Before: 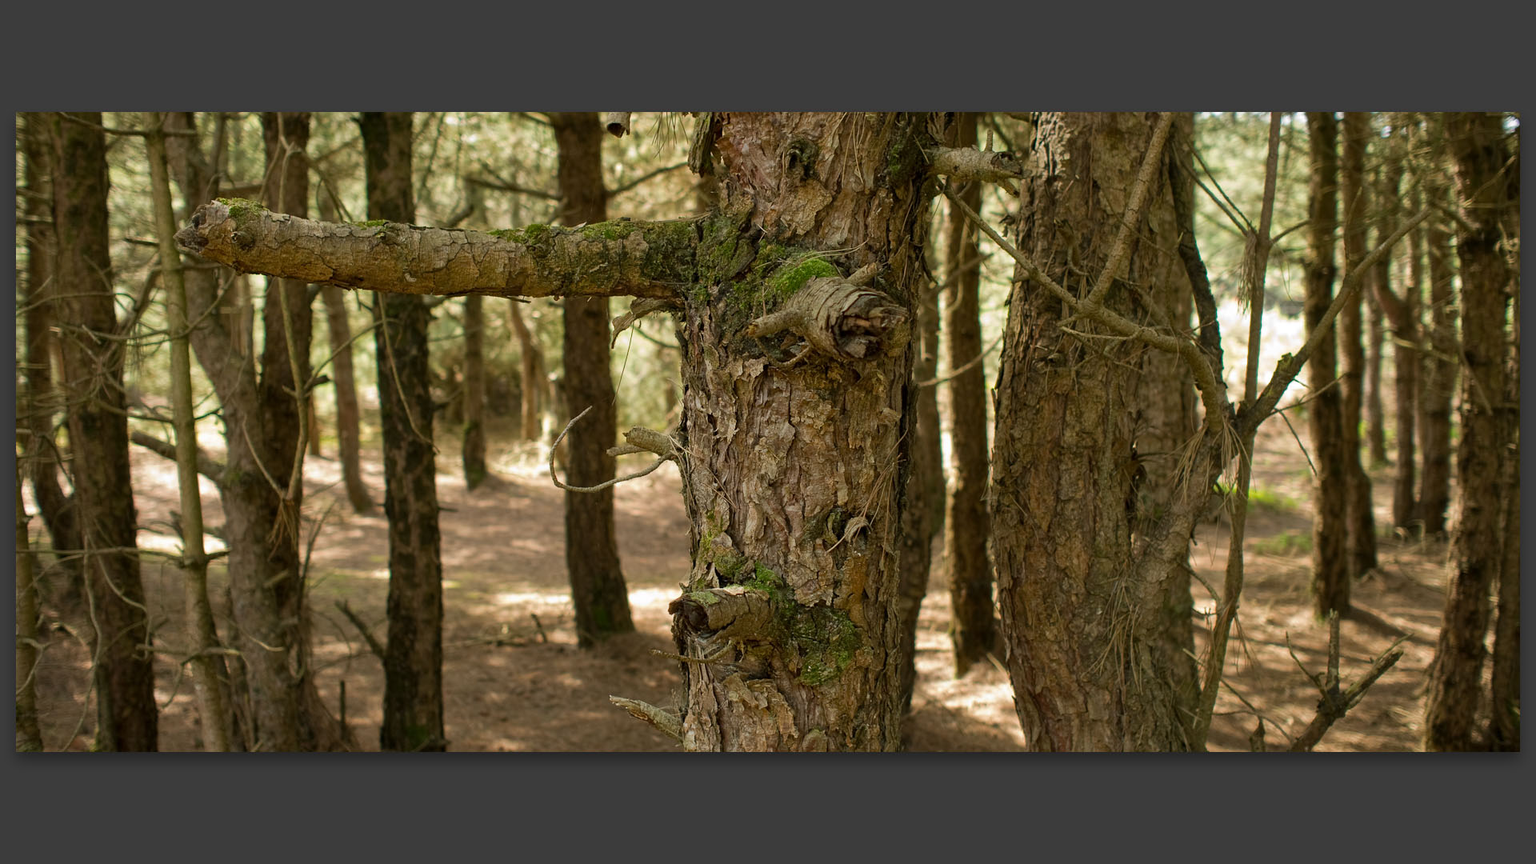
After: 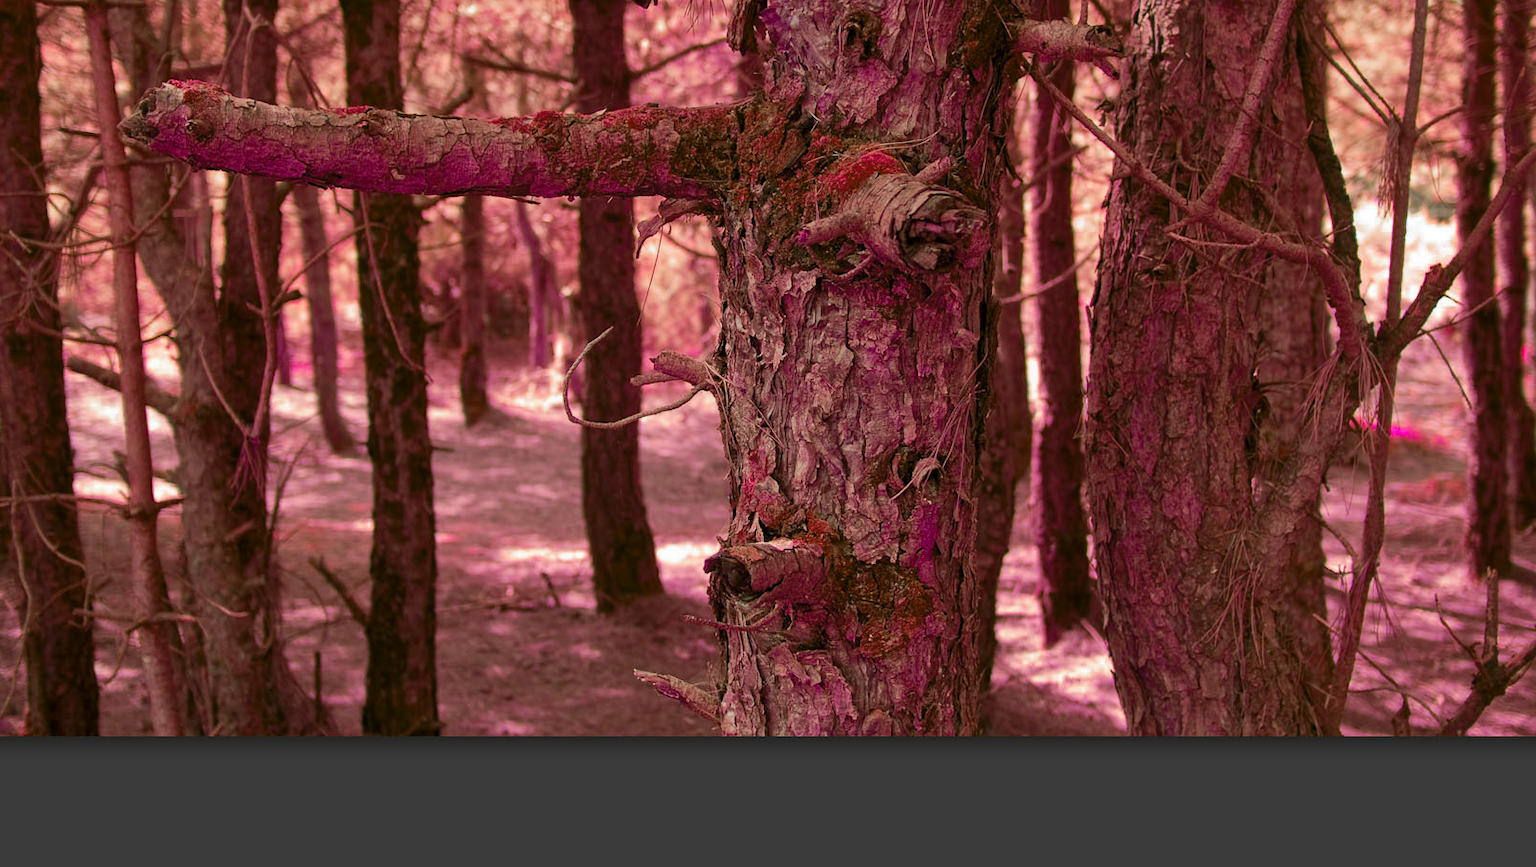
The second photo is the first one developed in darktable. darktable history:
crop and rotate: left 4.871%, top 15.163%, right 10.668%
color zones: curves: ch0 [(0.826, 0.353)]; ch1 [(0.242, 0.647) (0.889, 0.342)]; ch2 [(0.246, 0.089) (0.969, 0.068)]
contrast brightness saturation: contrast 0.151, brightness 0.051
